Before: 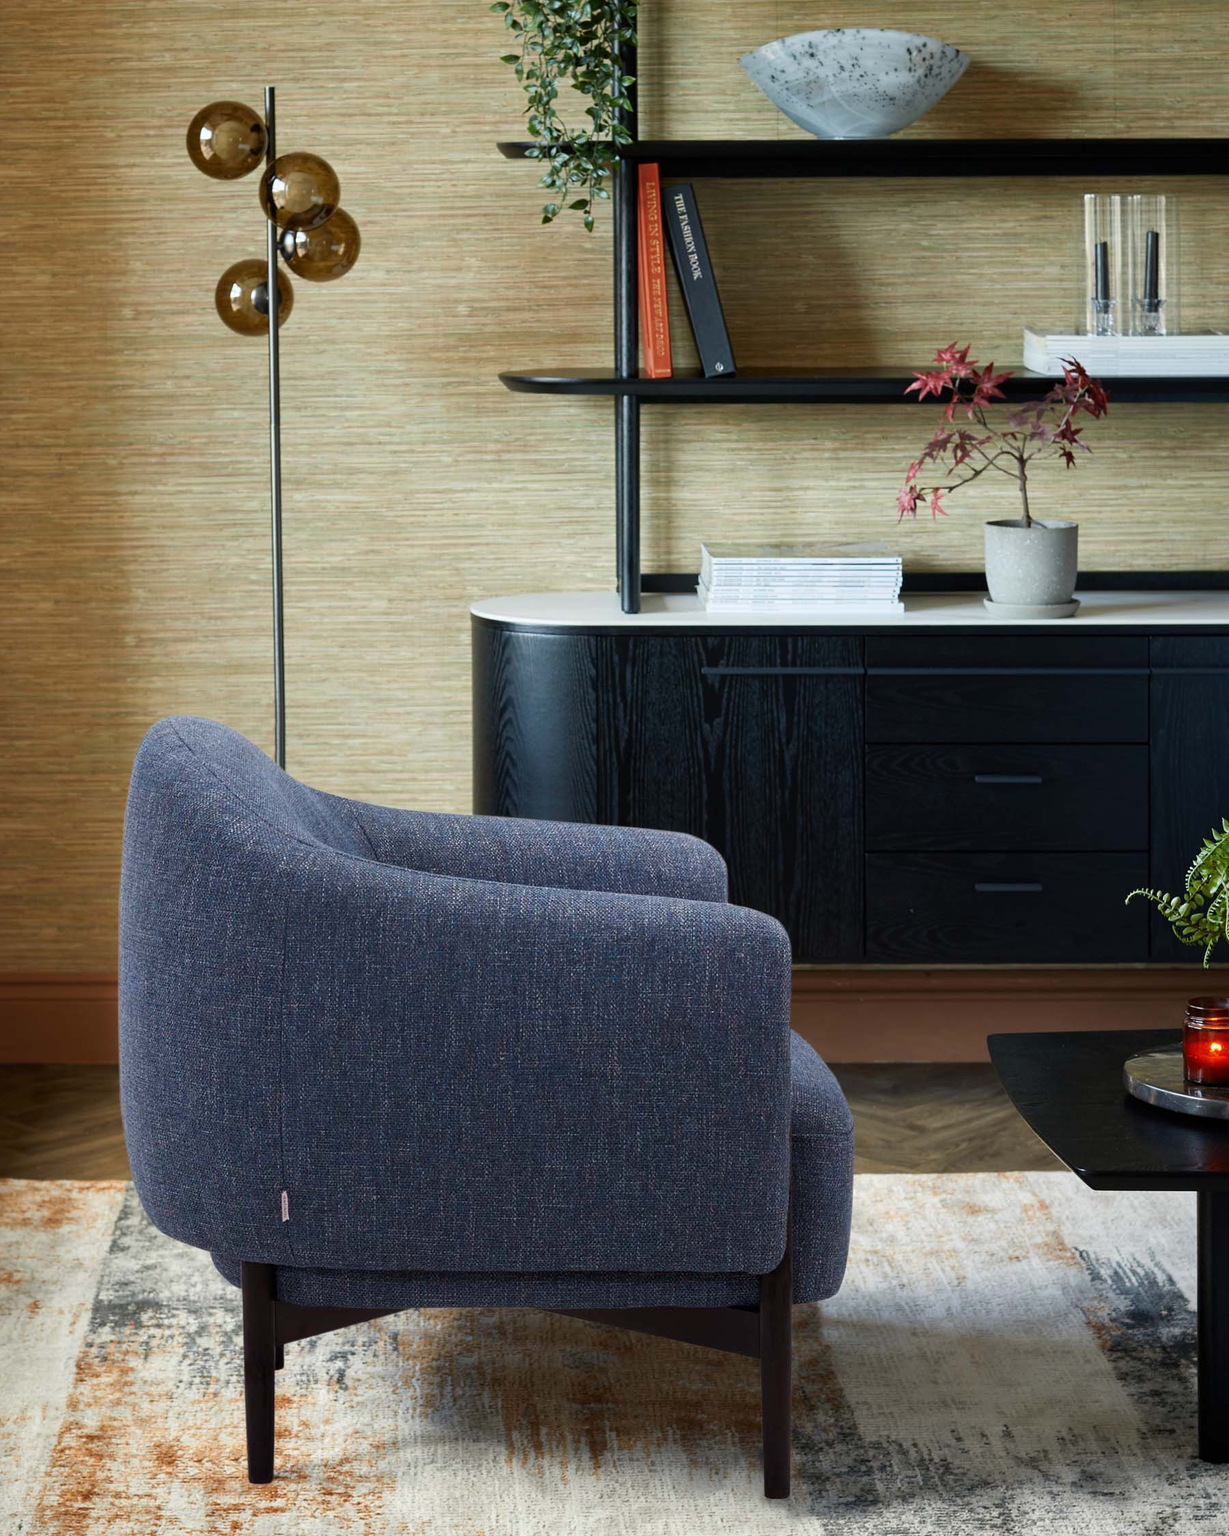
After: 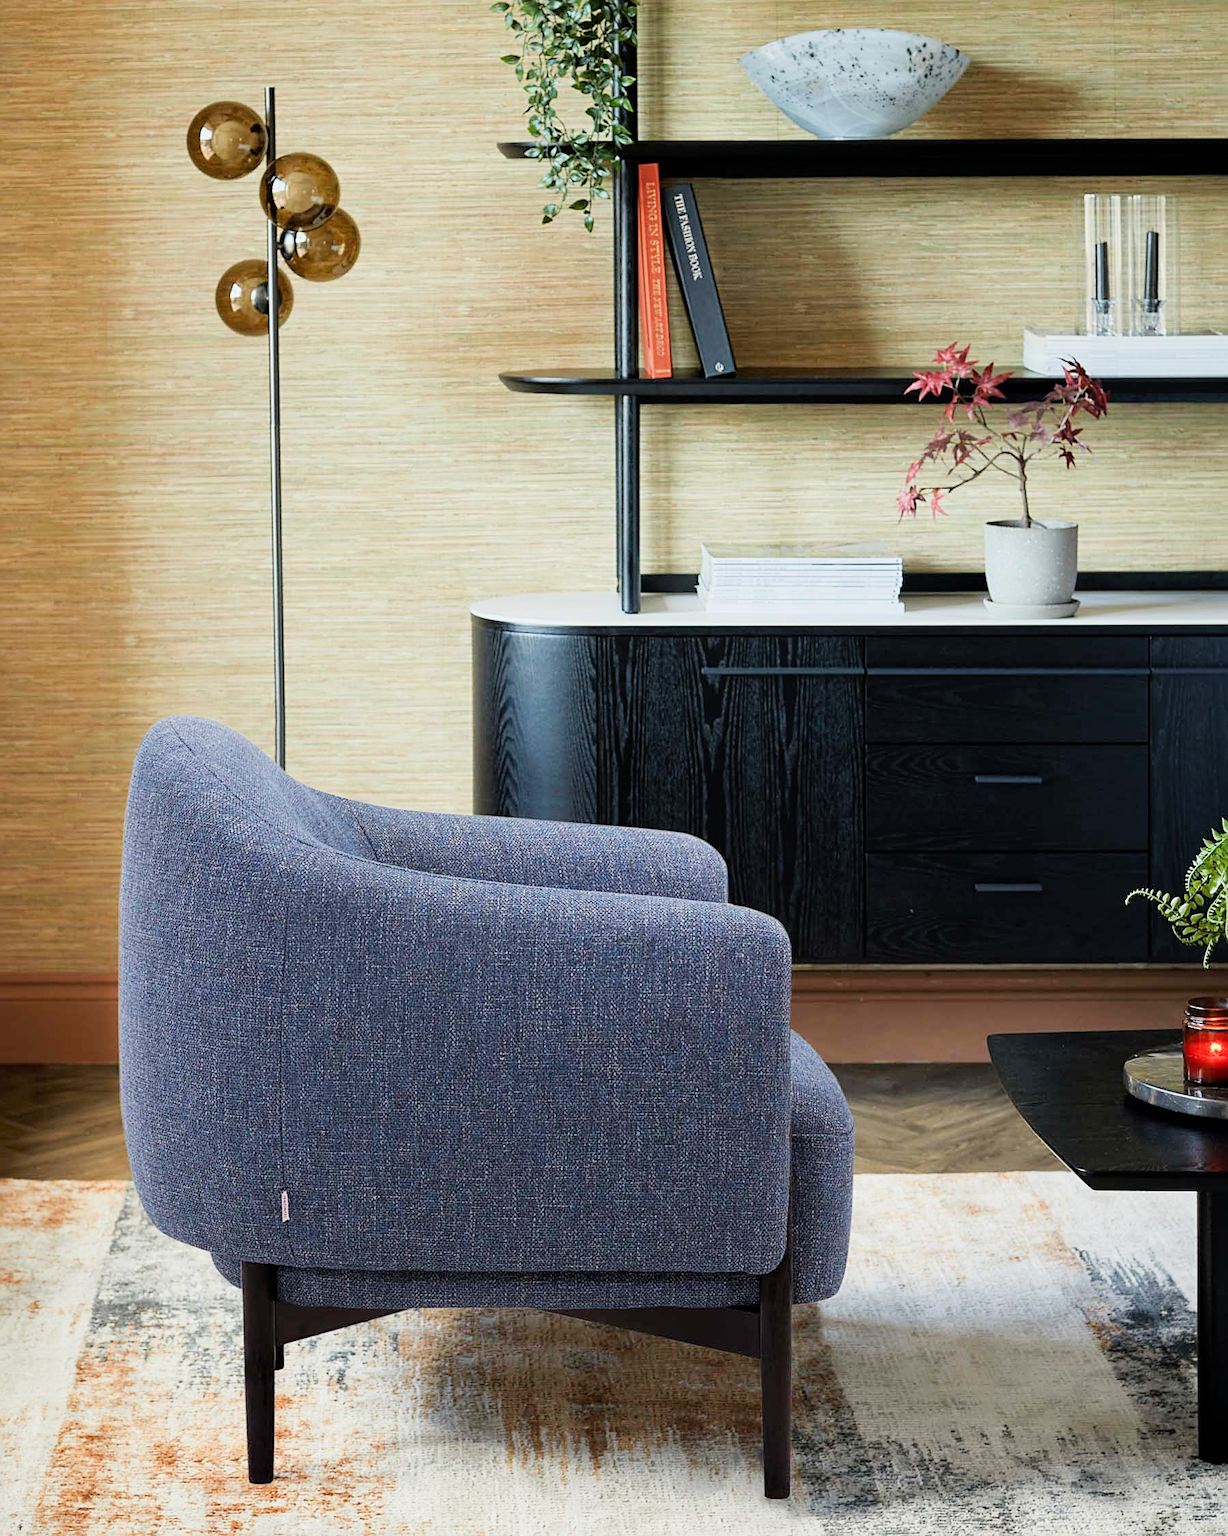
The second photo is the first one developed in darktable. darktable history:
sharpen: on, module defaults
filmic rgb: black relative exposure -7.65 EV, white relative exposure 4.56 EV, hardness 3.61
exposure: black level correction 0, exposure 1.1 EV, compensate exposure bias true, compensate highlight preservation false
